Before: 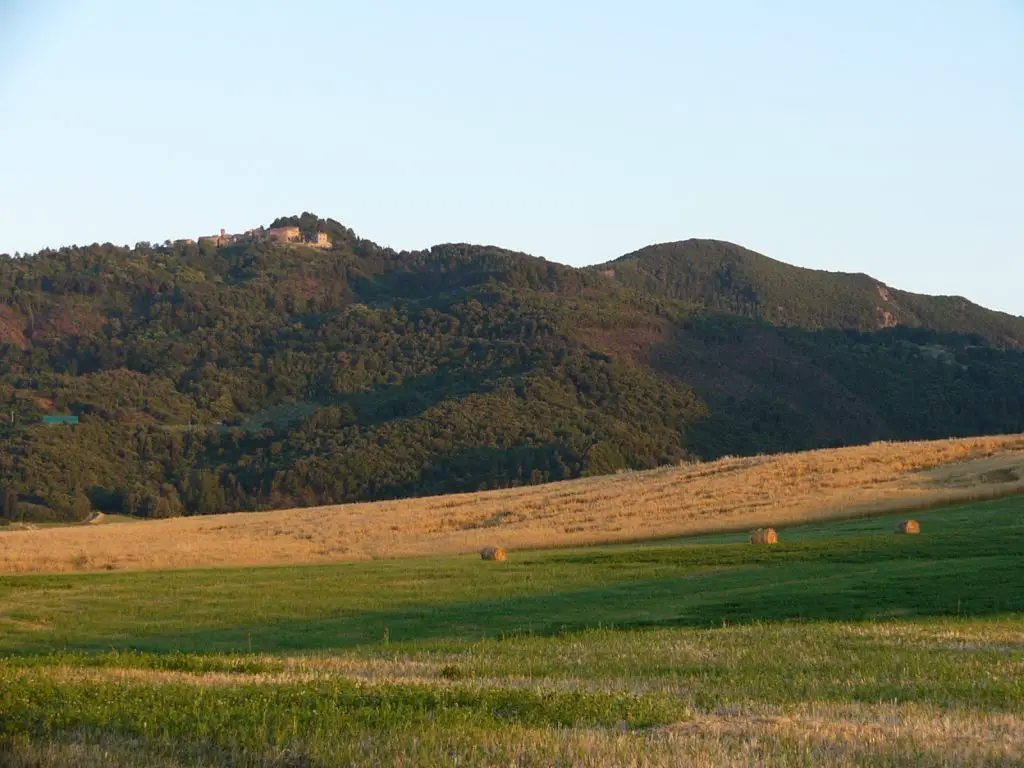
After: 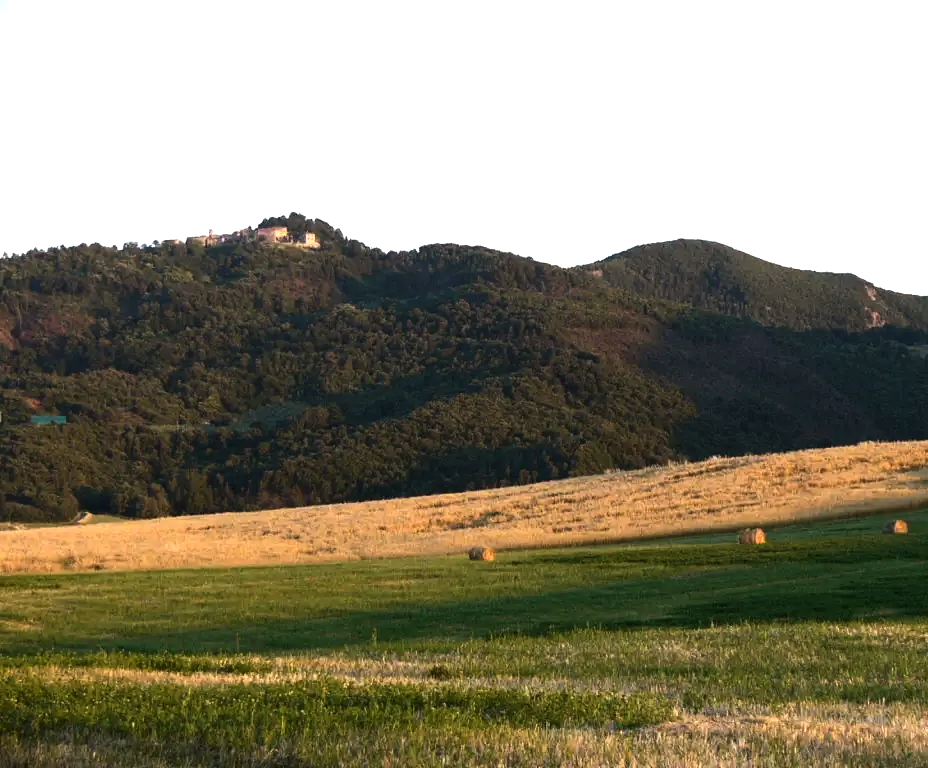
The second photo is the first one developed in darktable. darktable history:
tone equalizer: -8 EV -1.06 EV, -7 EV -0.973 EV, -6 EV -0.827 EV, -5 EV -0.567 EV, -3 EV 0.557 EV, -2 EV 0.894 EV, -1 EV 1 EV, +0 EV 1.08 EV, edges refinement/feathering 500, mask exposure compensation -1.57 EV, preserve details no
crop and rotate: left 1.189%, right 8.161%
